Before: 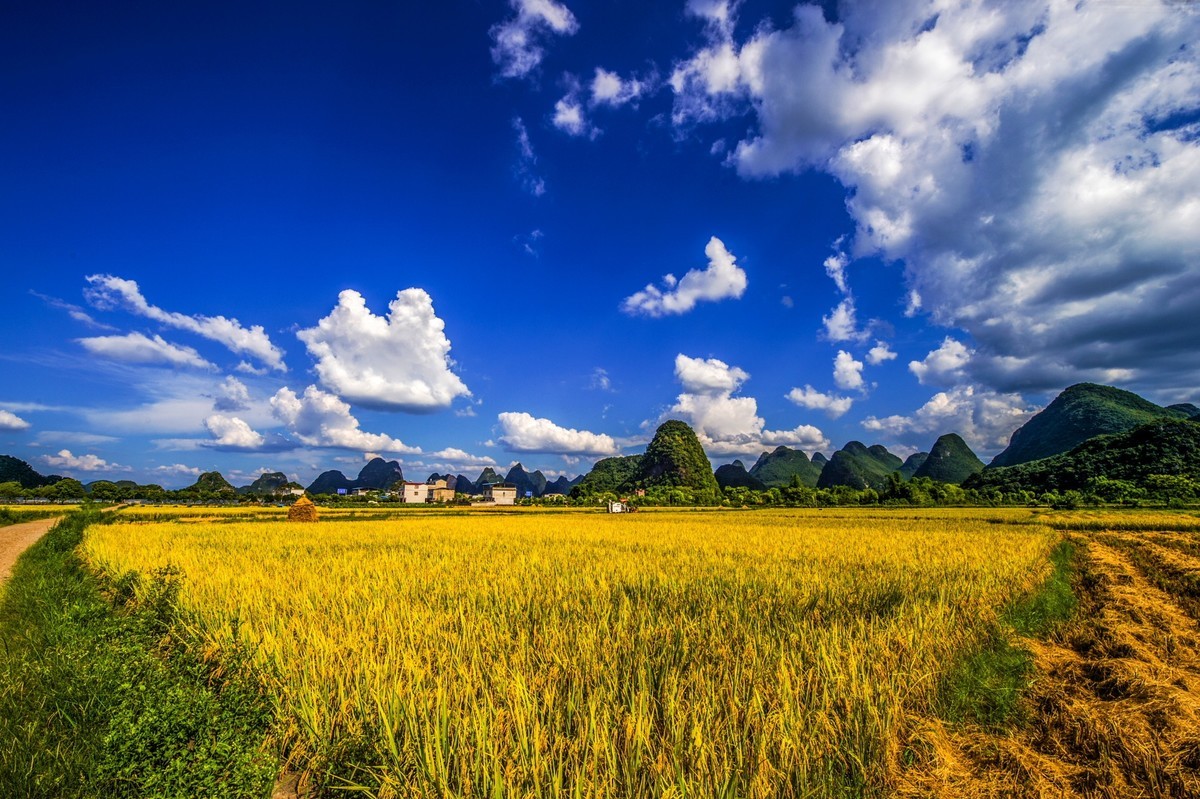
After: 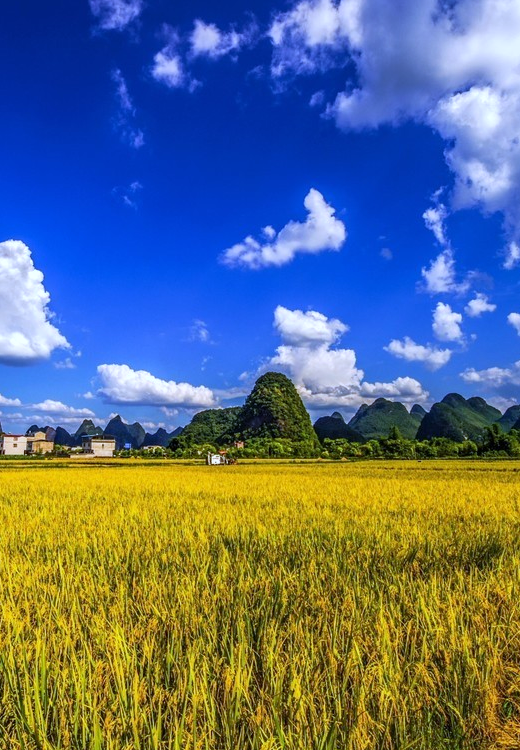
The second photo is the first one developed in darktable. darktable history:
white balance: red 0.948, green 1.02, blue 1.176
crop: left 33.452%, top 6.025%, right 23.155%
